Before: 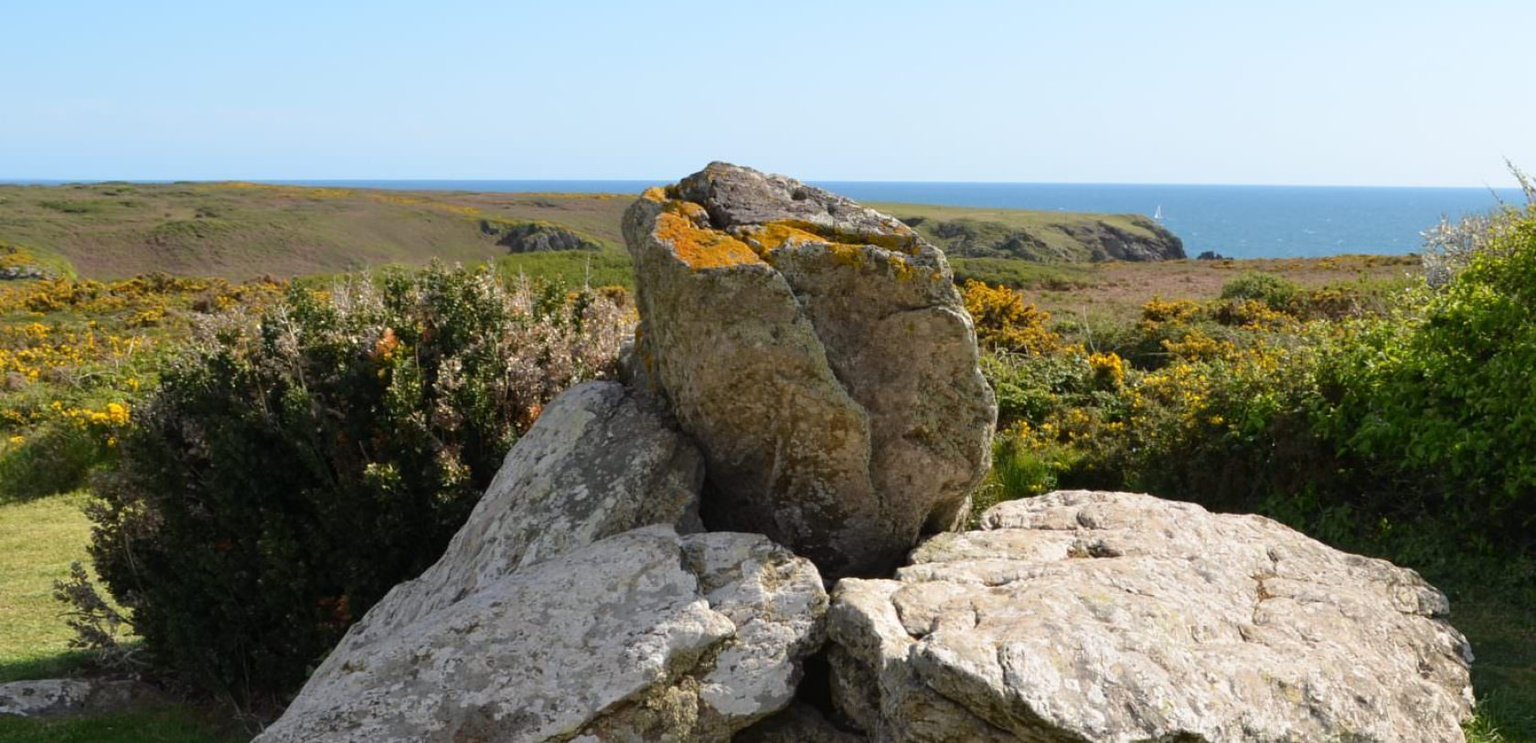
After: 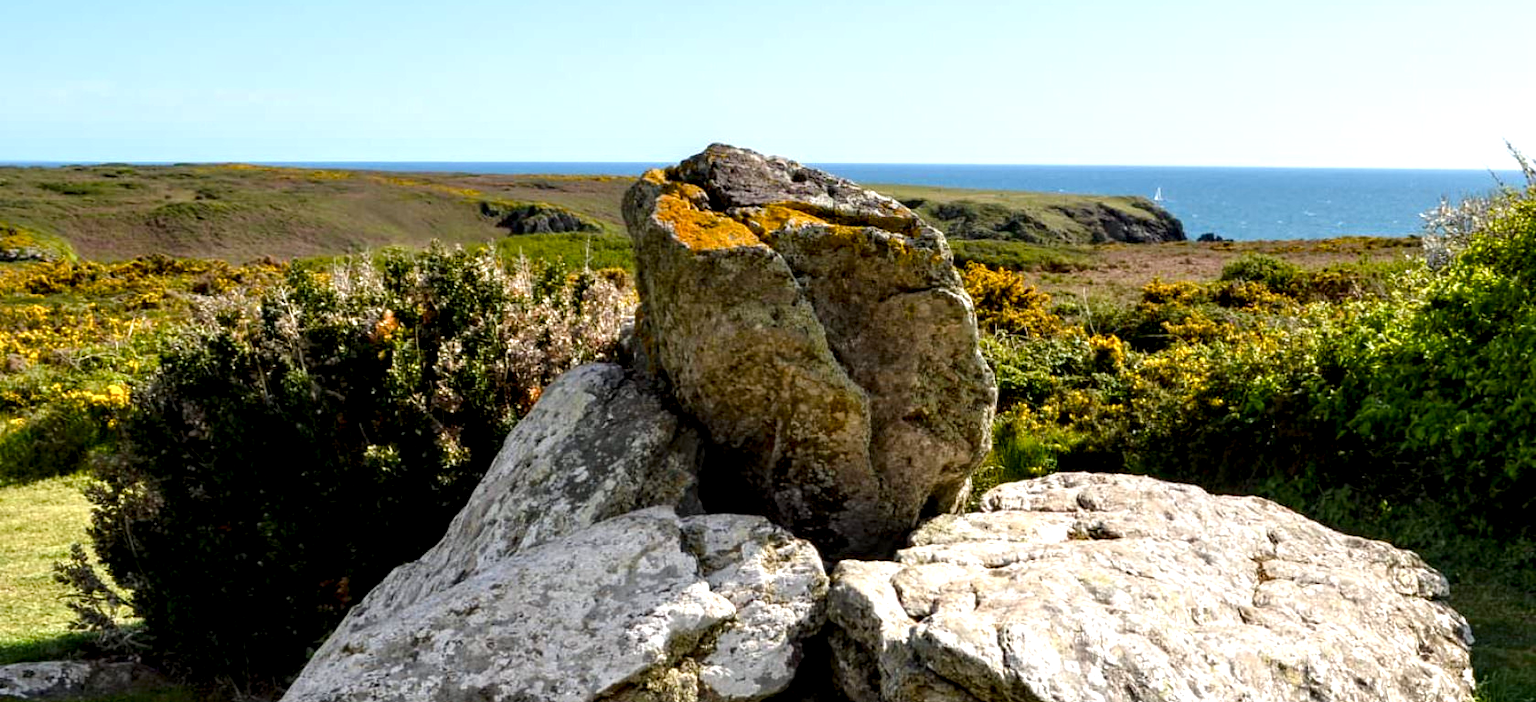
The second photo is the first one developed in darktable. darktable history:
crop and rotate: top 2.479%, bottom 3.018%
local contrast: highlights 80%, shadows 57%, detail 175%, midtone range 0.602
color balance rgb: linear chroma grading › global chroma 8.12%, perceptual saturation grading › global saturation 9.07%, perceptual saturation grading › highlights -13.84%, perceptual saturation grading › mid-tones 14.88%, perceptual saturation grading › shadows 22.8%, perceptual brilliance grading › highlights 2.61%, global vibrance 12.07%
